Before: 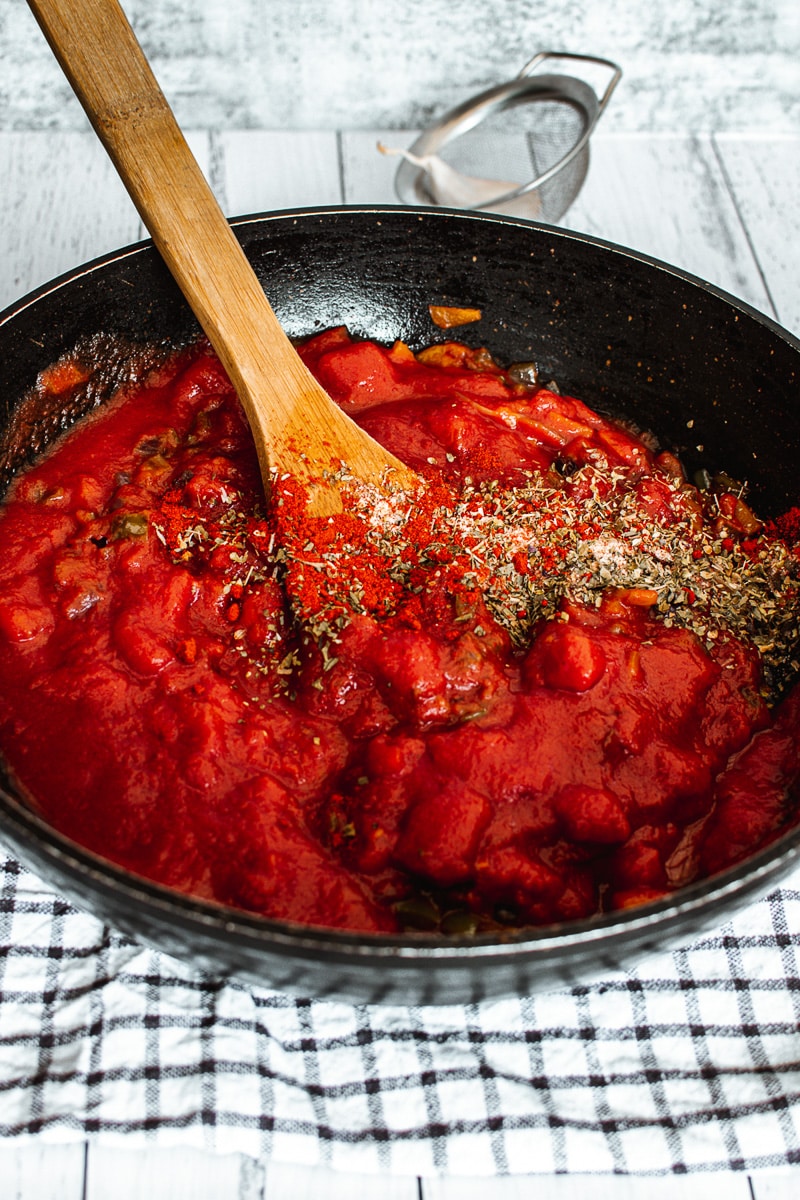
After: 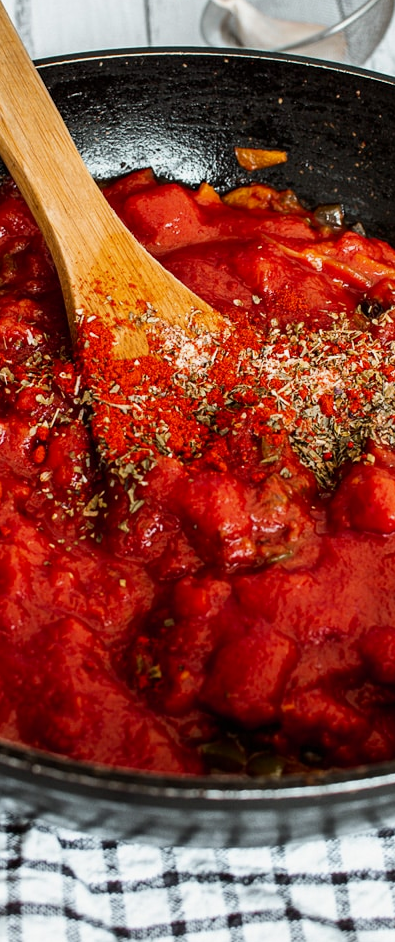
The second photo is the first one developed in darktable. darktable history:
exposure: black level correction 0.002, exposure -0.1 EV, compensate highlight preservation false
crop and rotate: angle 0.02°, left 24.353%, top 13.219%, right 26.156%, bottom 8.224%
